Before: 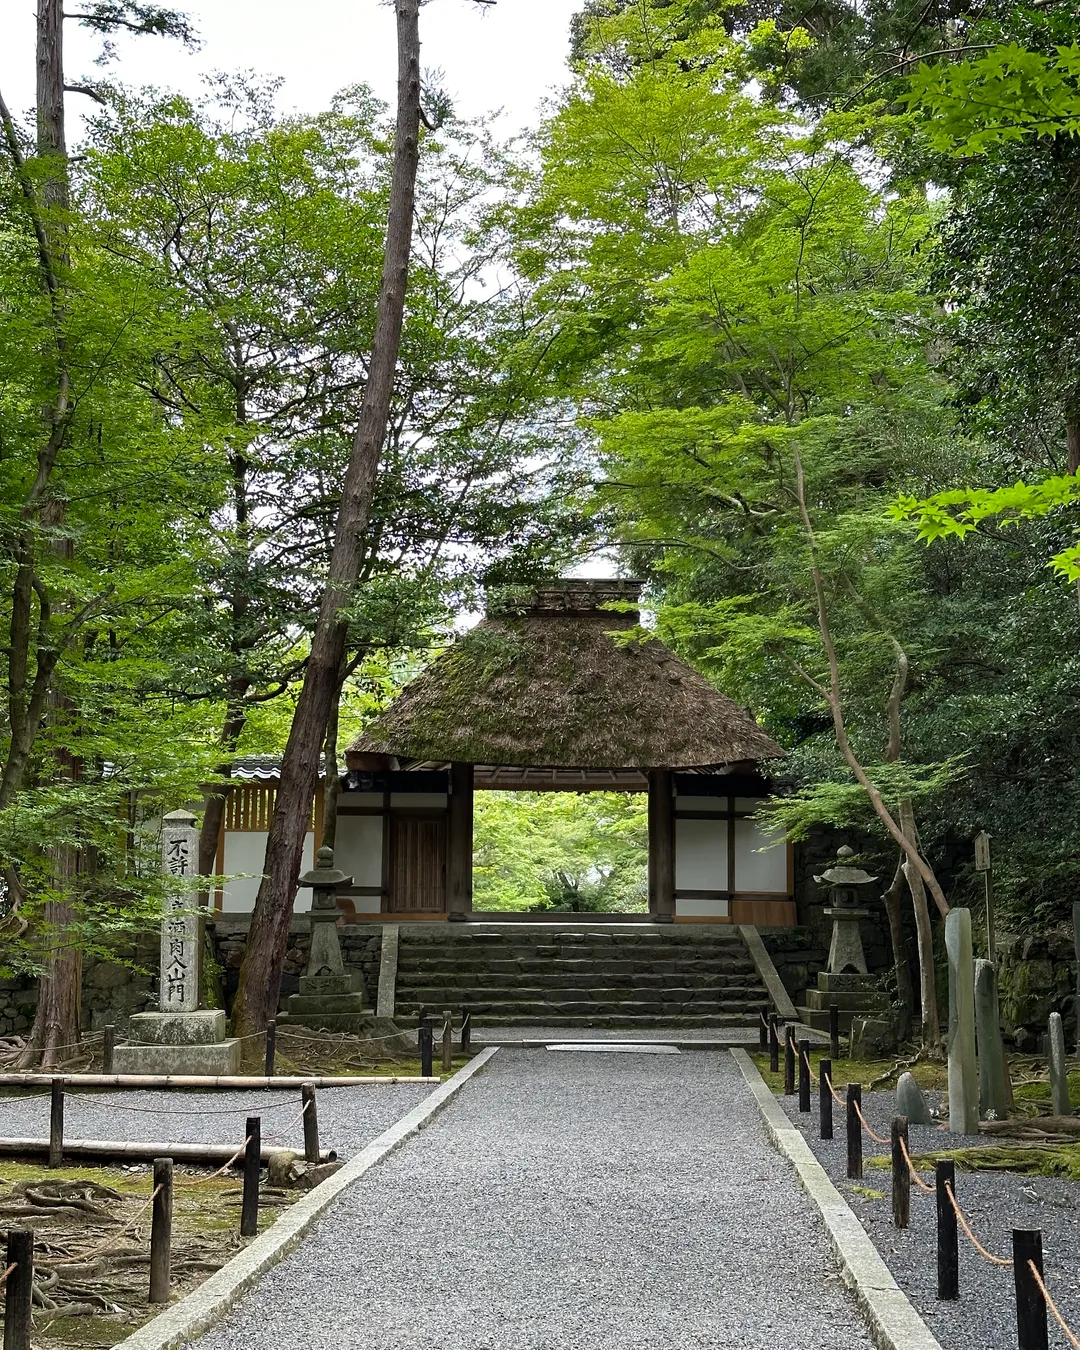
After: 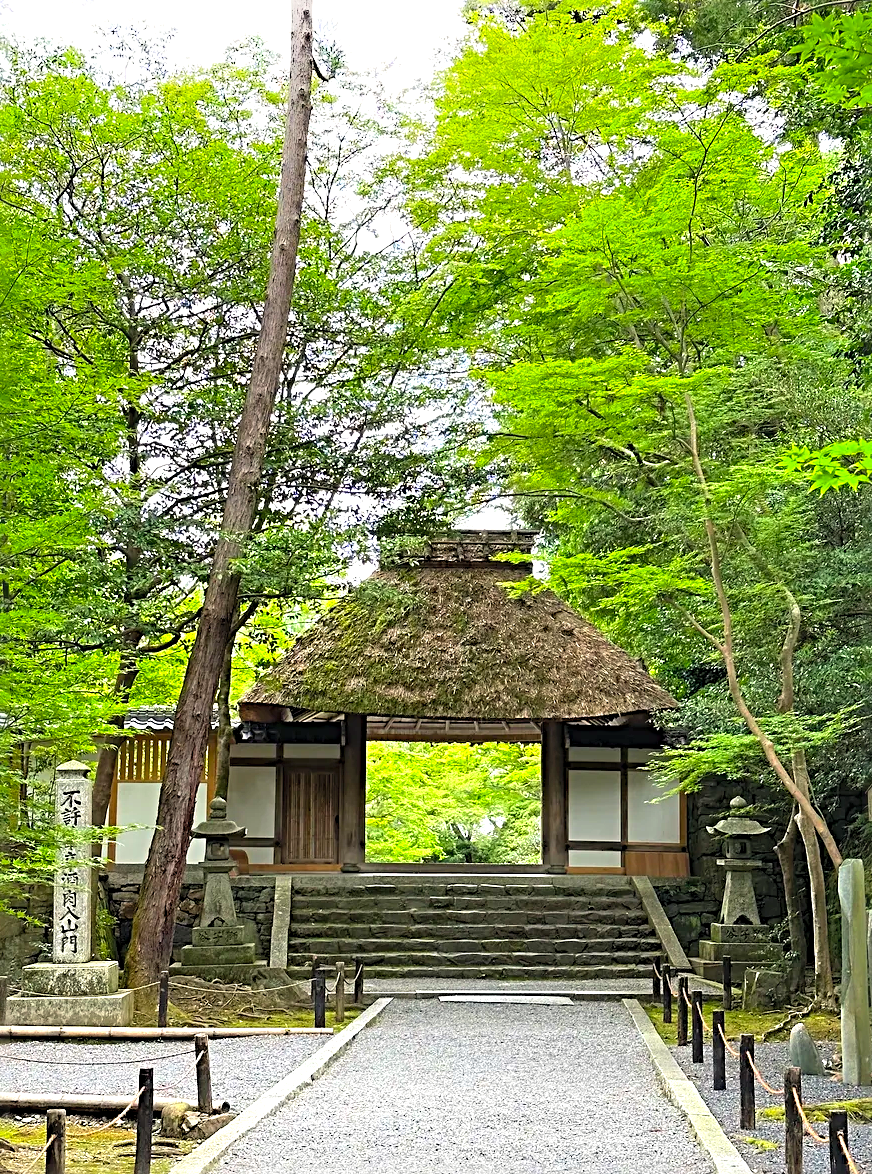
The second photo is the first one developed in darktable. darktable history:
base curve: curves: ch0 [(0, 0) (0.303, 0.277) (1, 1)], preserve colors none
contrast brightness saturation: contrast 0.068, brightness 0.179, saturation 0.415
shadows and highlights: shadows -23.09, highlights 47.81, soften with gaussian
exposure: black level correction 0, exposure 0.695 EV, compensate exposure bias true, compensate highlight preservation false
crop: left 9.972%, top 3.657%, right 9.236%, bottom 9.373%
sharpen: radius 3.98
color correction: highlights a* 0.609, highlights b* 2.75, saturation 1.09
